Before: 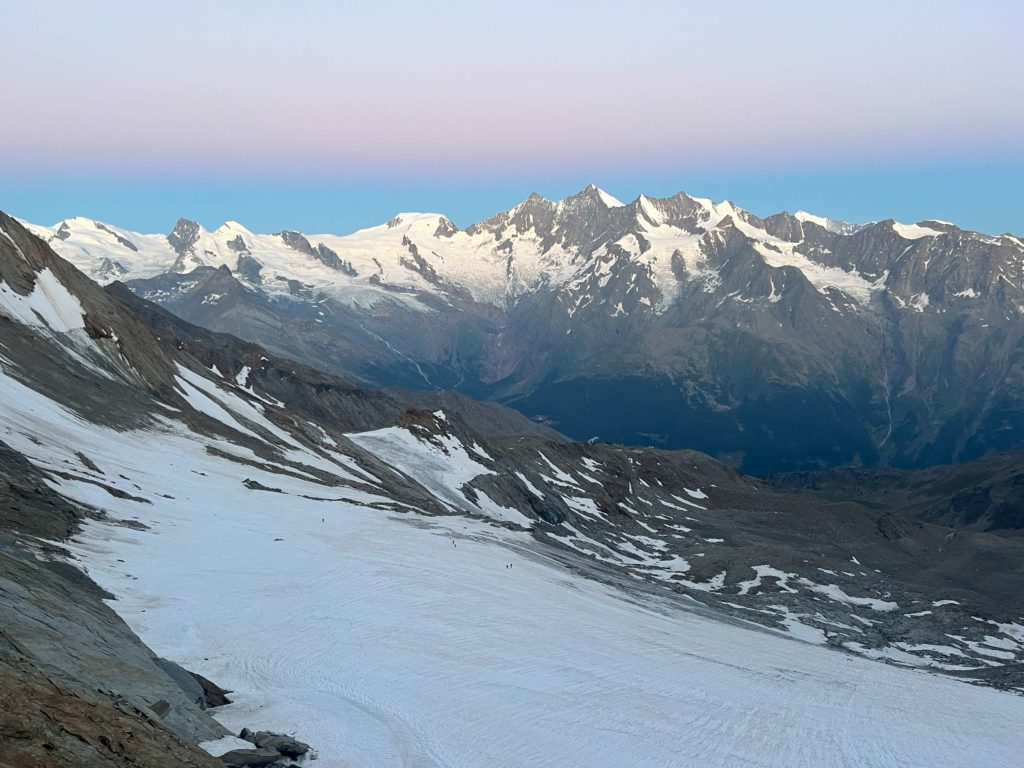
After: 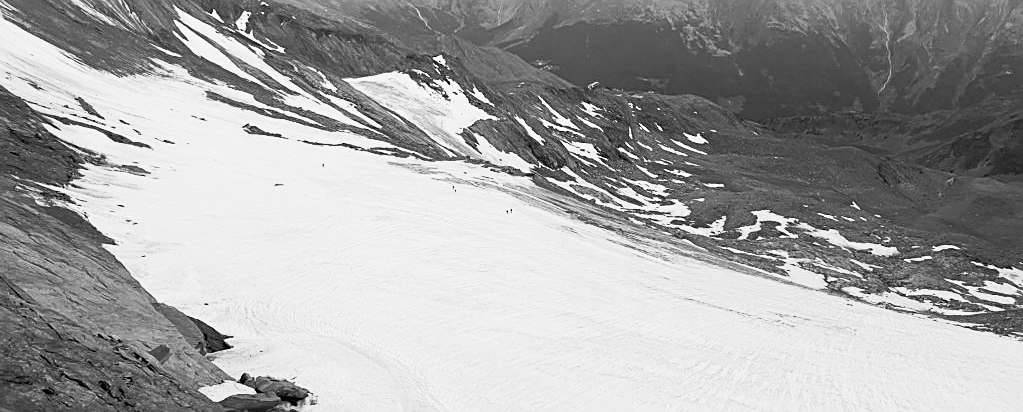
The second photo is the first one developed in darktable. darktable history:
monochrome: on, module defaults
sharpen: on, module defaults
crop and rotate: top 46.237%
contrast brightness saturation: contrast 0.43, brightness 0.56, saturation -0.19
